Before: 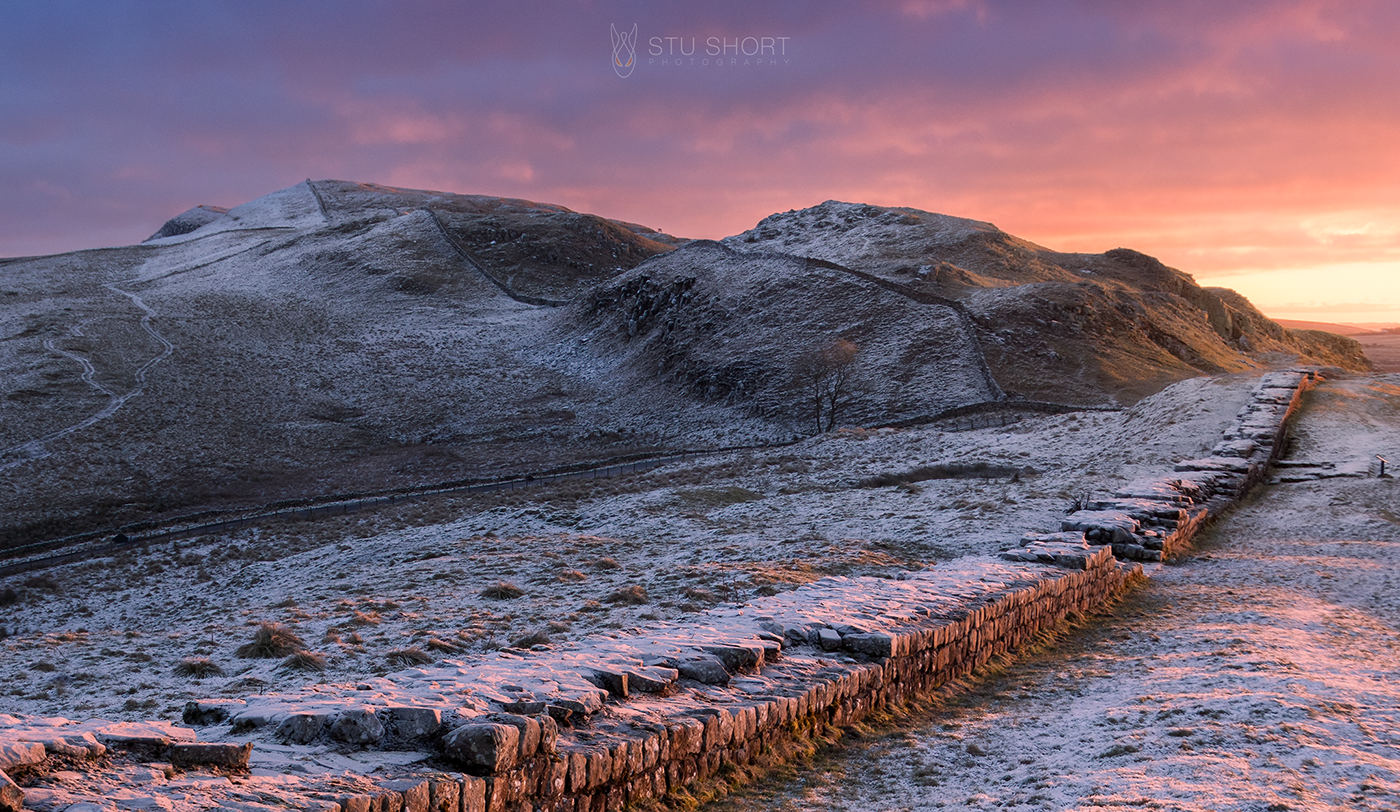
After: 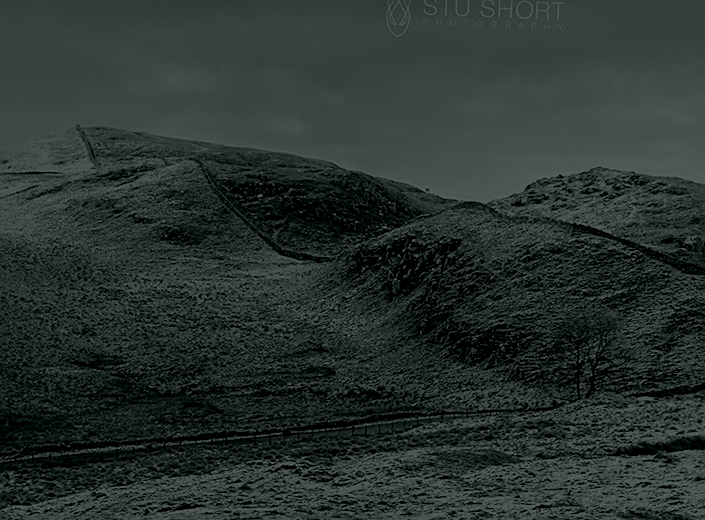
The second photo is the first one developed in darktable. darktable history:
white balance: red 0.766, blue 1.537
crop: left 17.835%, top 7.675%, right 32.881%, bottom 32.213%
color correction: highlights a* -0.137, highlights b* -5.91, shadows a* -0.137, shadows b* -0.137
exposure: black level correction 0, exposure 1.5 EV, compensate highlight preservation false
rotate and perspective: rotation 2.27°, automatic cropping off
filmic rgb: black relative exposure -5.42 EV, white relative exposure 2.85 EV, dynamic range scaling -37.73%, hardness 4, contrast 1.605, highlights saturation mix -0.93%
sharpen: on, module defaults
colorize: hue 90°, saturation 19%, lightness 1.59%, version 1
